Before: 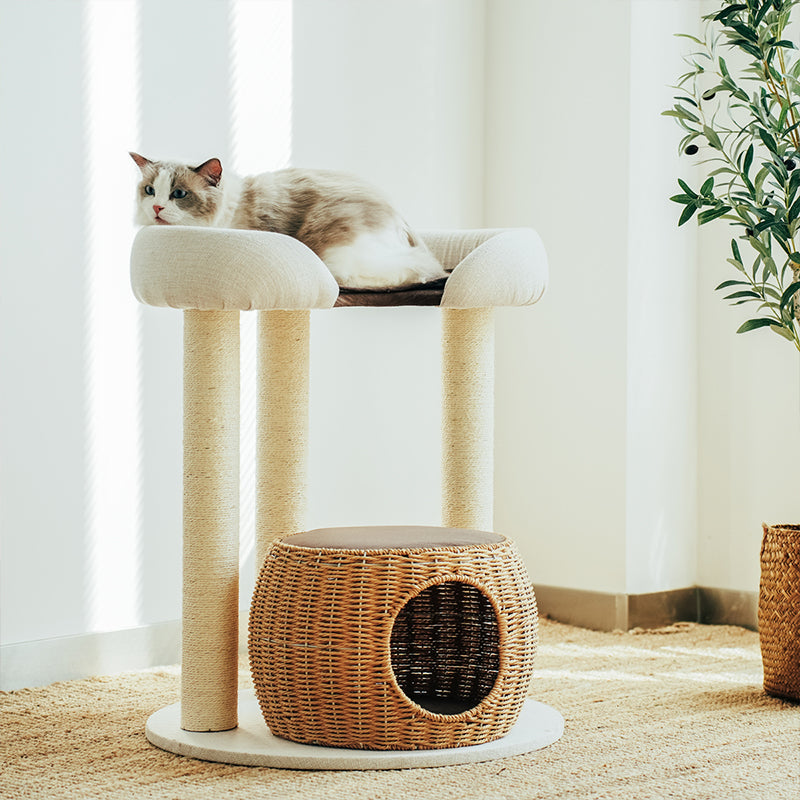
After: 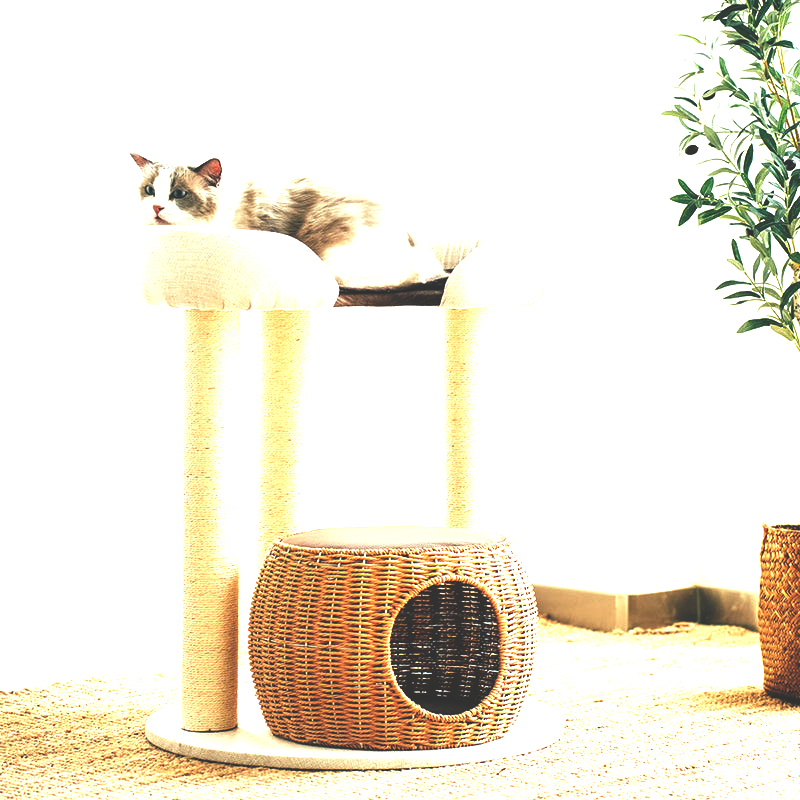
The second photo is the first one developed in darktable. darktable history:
exposure: black level correction 0, exposure 1.2 EV, compensate exposure bias true, compensate highlight preservation false
rgb curve: curves: ch0 [(0, 0.186) (0.314, 0.284) (0.775, 0.708) (1, 1)], compensate middle gray true, preserve colors none
